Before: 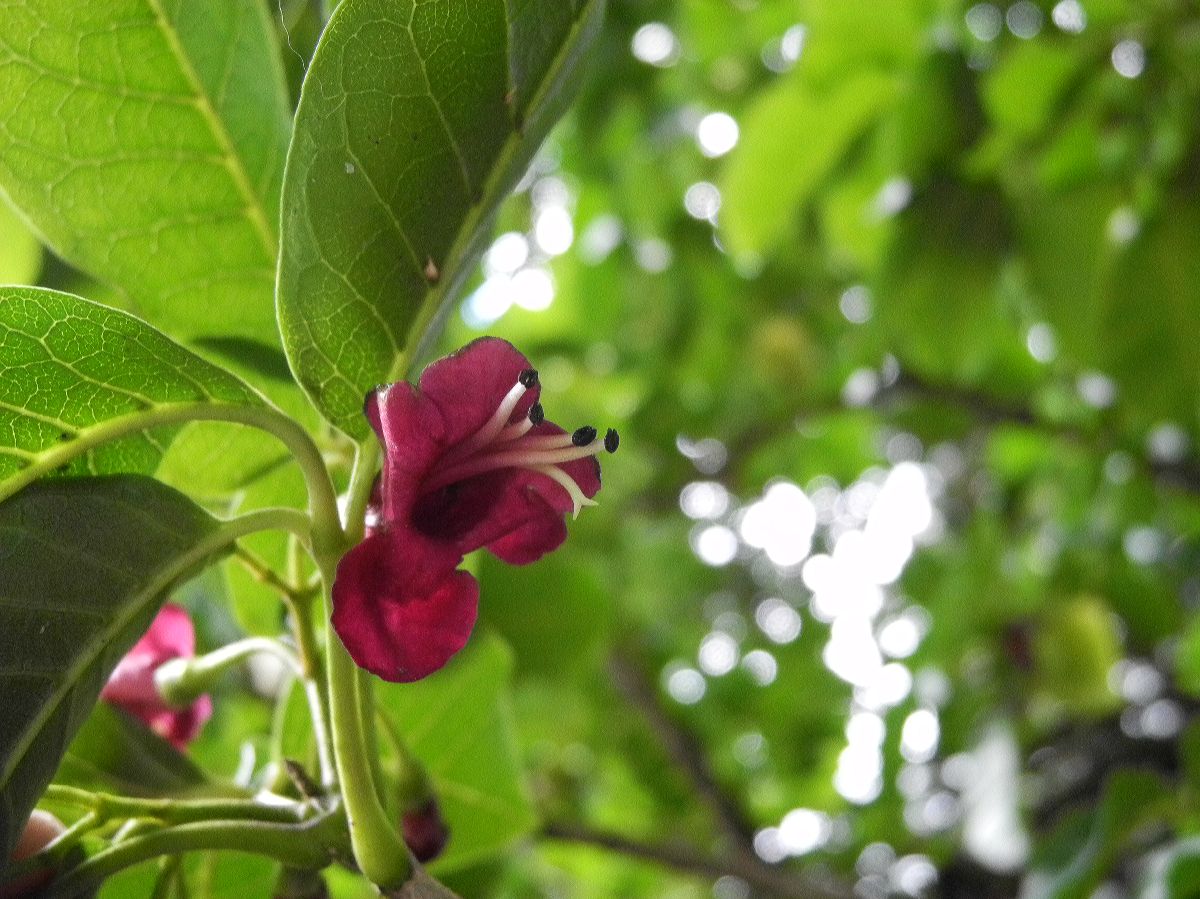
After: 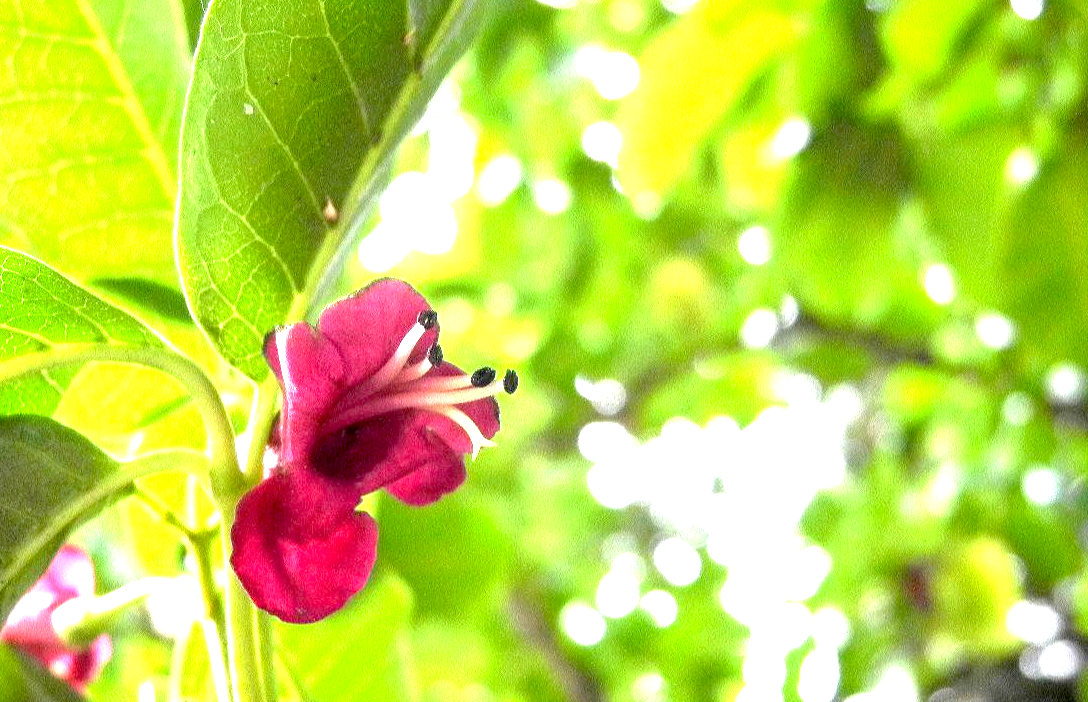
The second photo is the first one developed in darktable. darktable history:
exposure: black level correction 0.006, exposure 2.068 EV, compensate highlight preservation false
crop: left 8.422%, top 6.568%, bottom 15.247%
